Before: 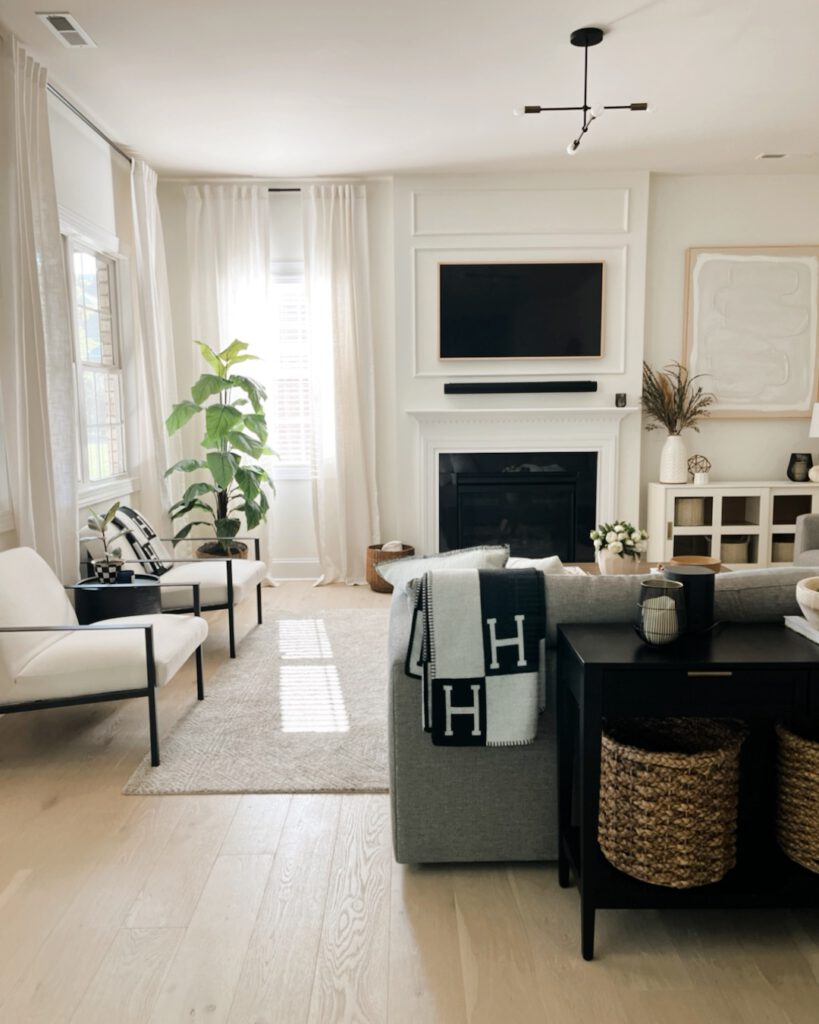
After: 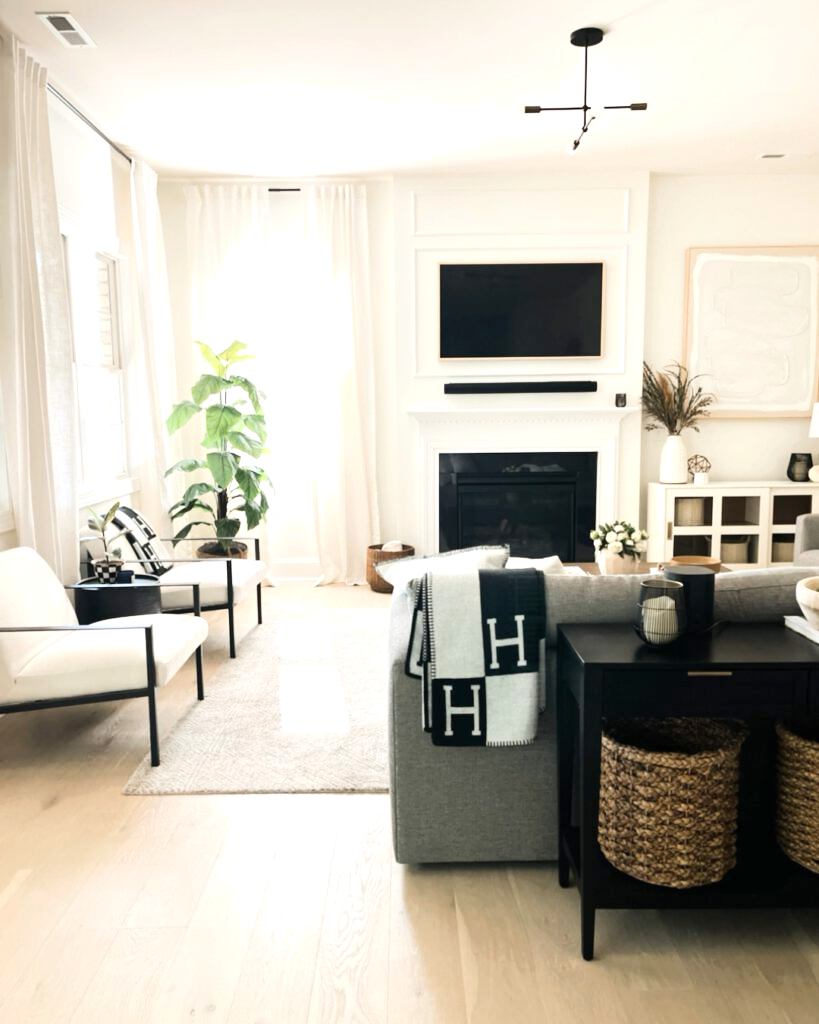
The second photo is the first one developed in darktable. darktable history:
exposure: black level correction 0, exposure 0.7 EV, compensate exposure bias true, compensate highlight preservation false
shadows and highlights: shadows 0, highlights 40
